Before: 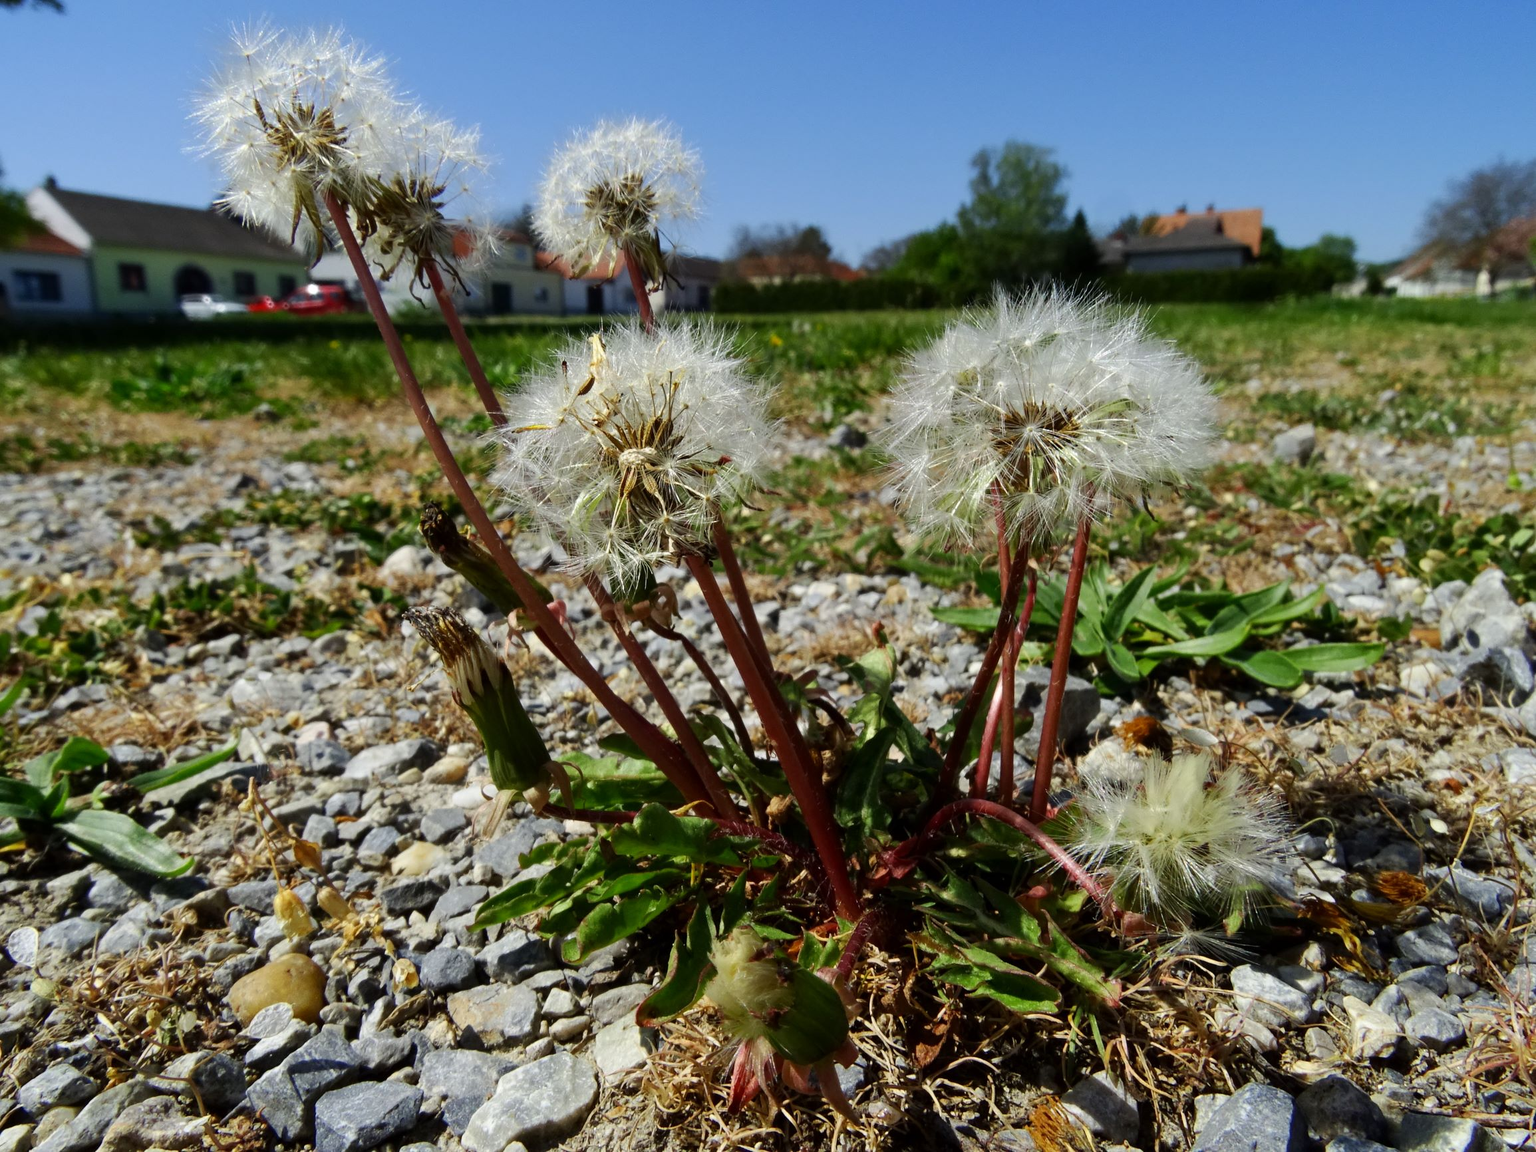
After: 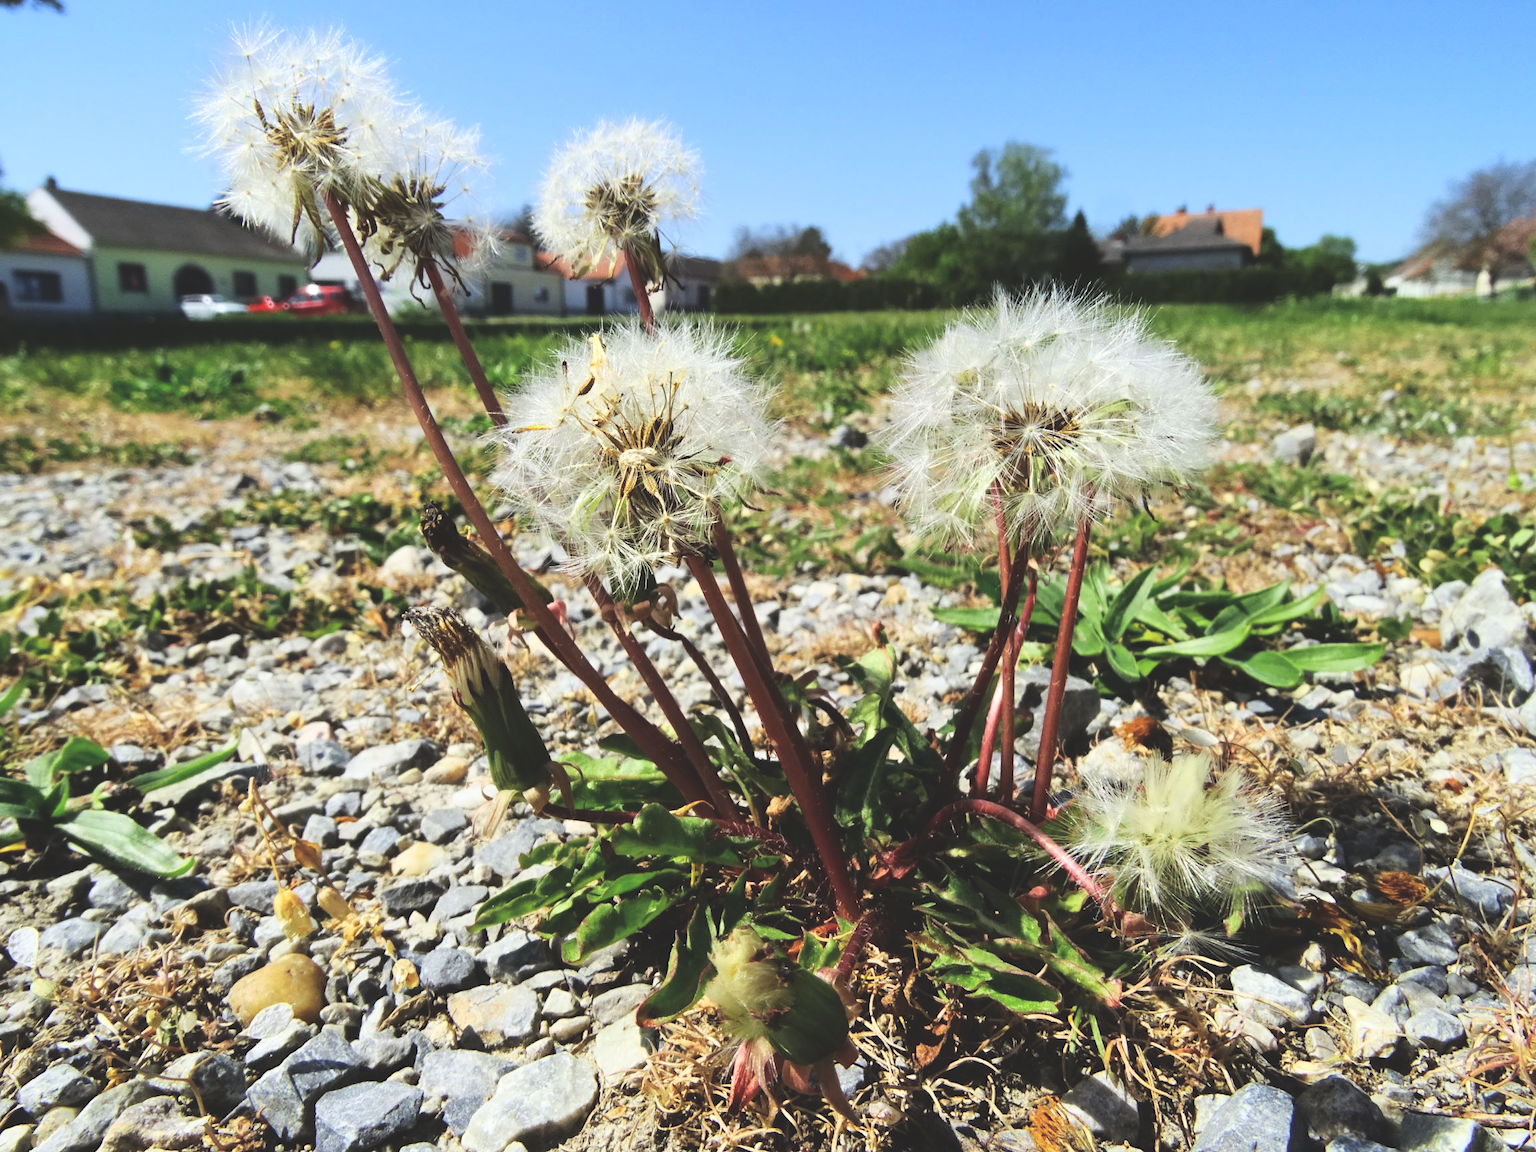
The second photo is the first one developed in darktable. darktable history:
tone curve: color space Lab, independent channels, preserve colors none
base curve: curves: ch0 [(0, 0) (0.028, 0.03) (0.121, 0.232) (0.46, 0.748) (0.859, 0.968) (1, 1)]
exposure: black level correction -0.021, exposure -0.031 EV, compensate highlight preservation false
